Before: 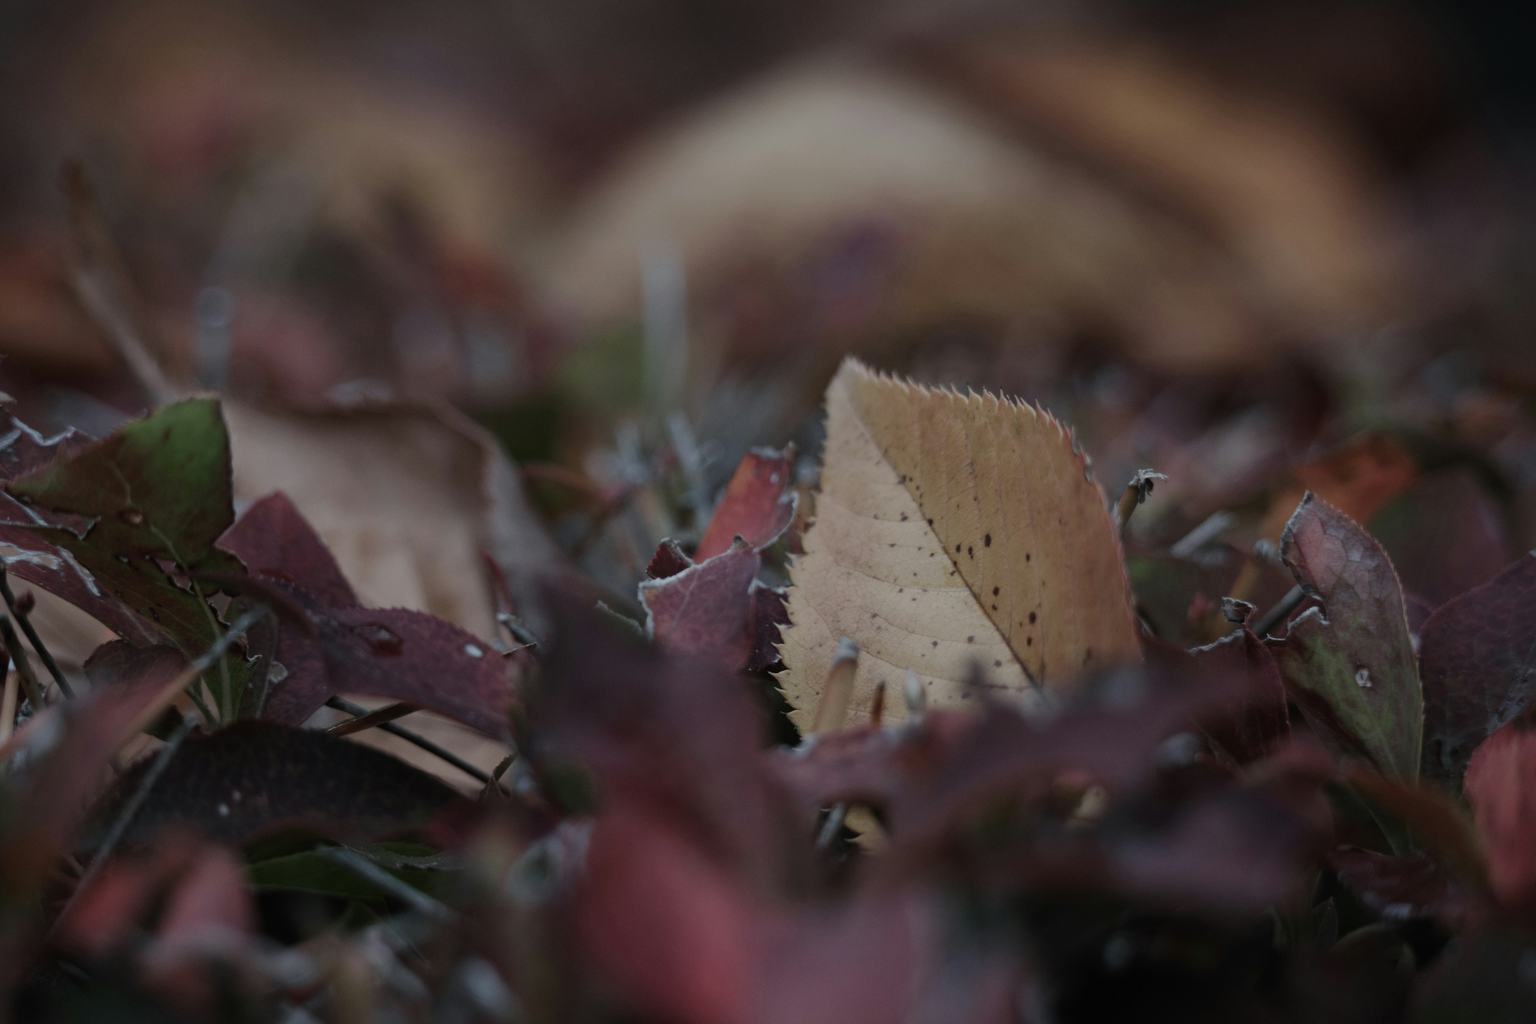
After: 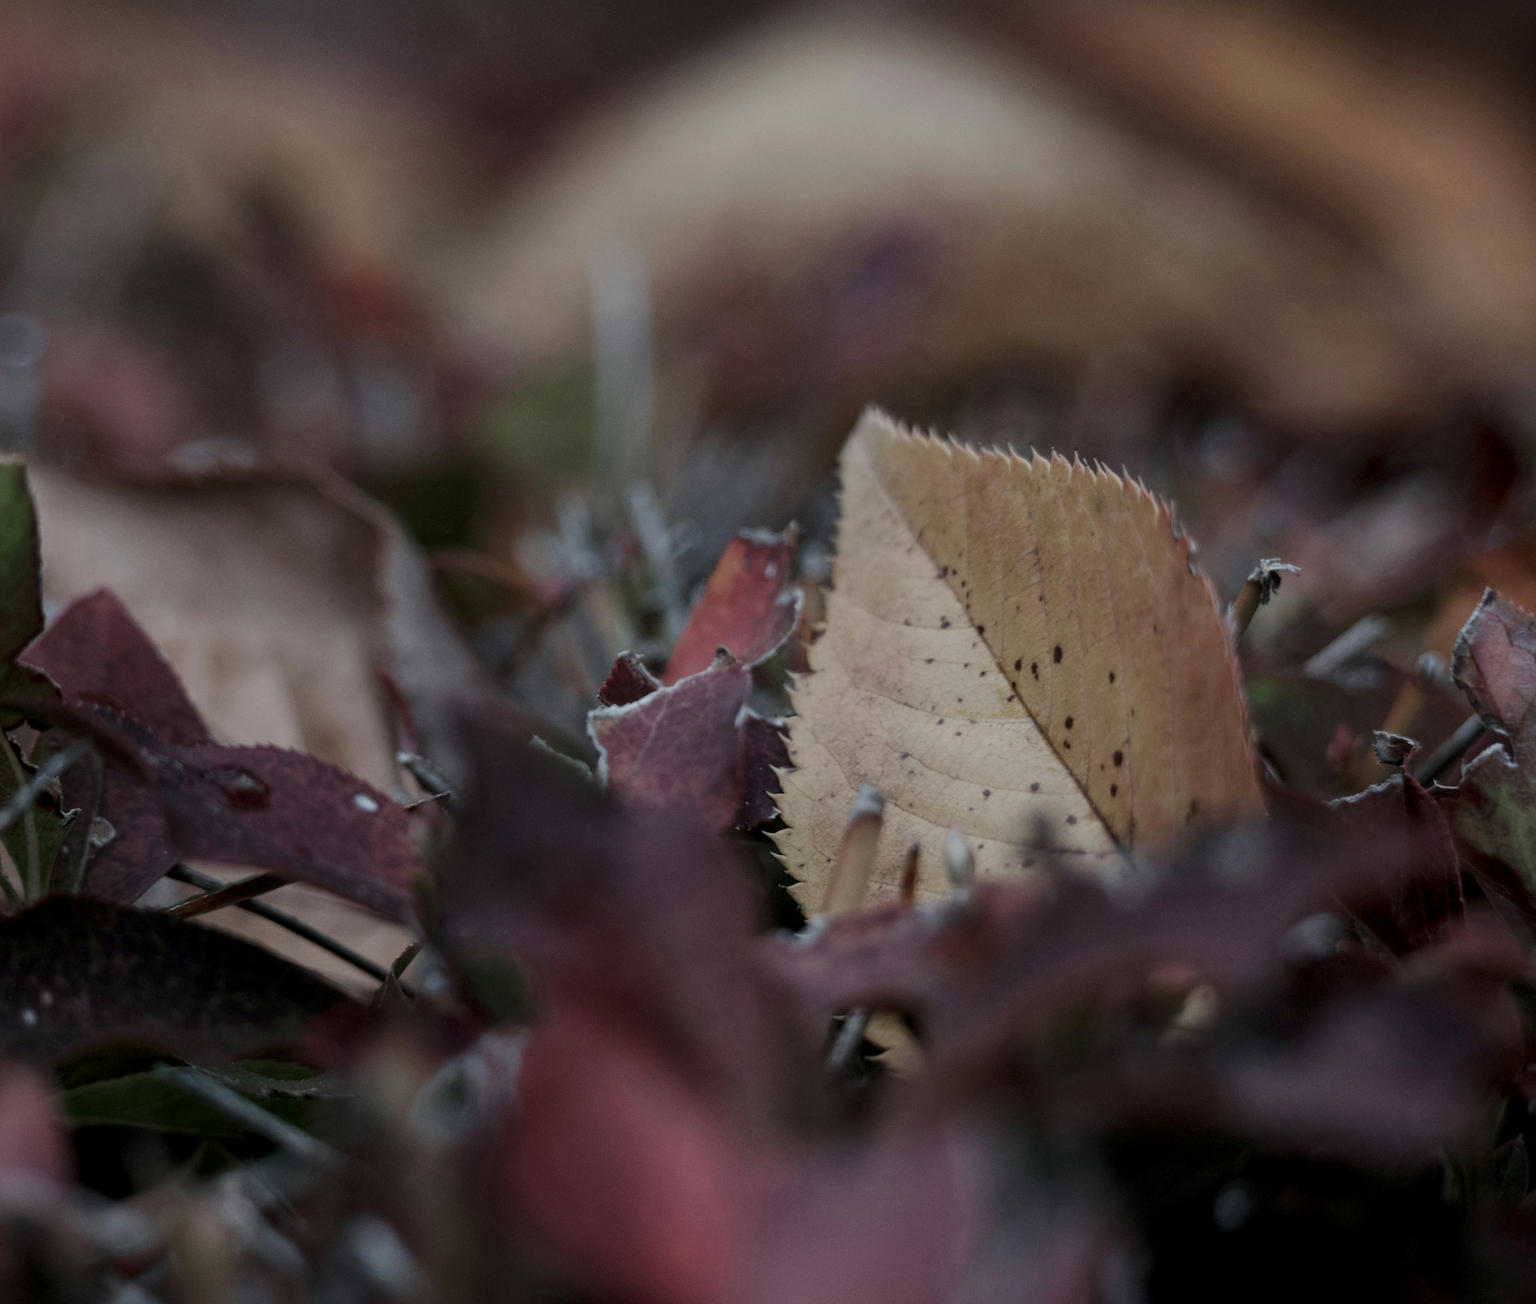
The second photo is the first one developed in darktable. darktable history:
local contrast: detail 130%
crop and rotate: left 13.171%, top 5.327%, right 12.526%
